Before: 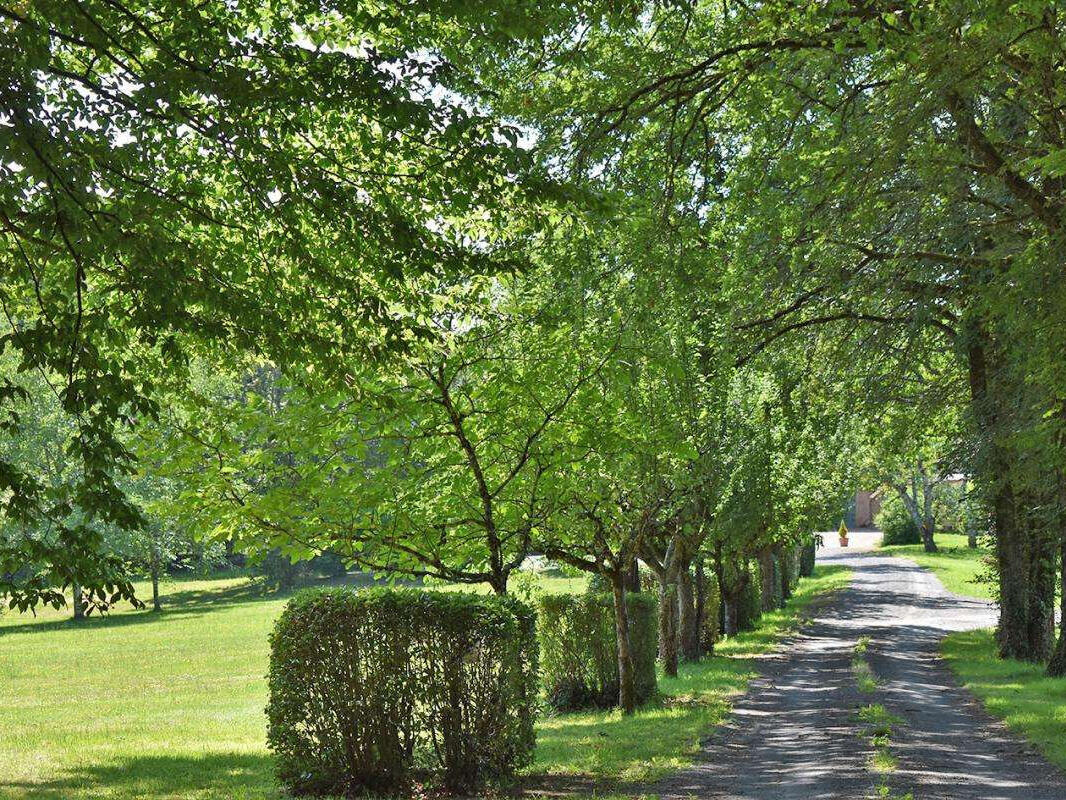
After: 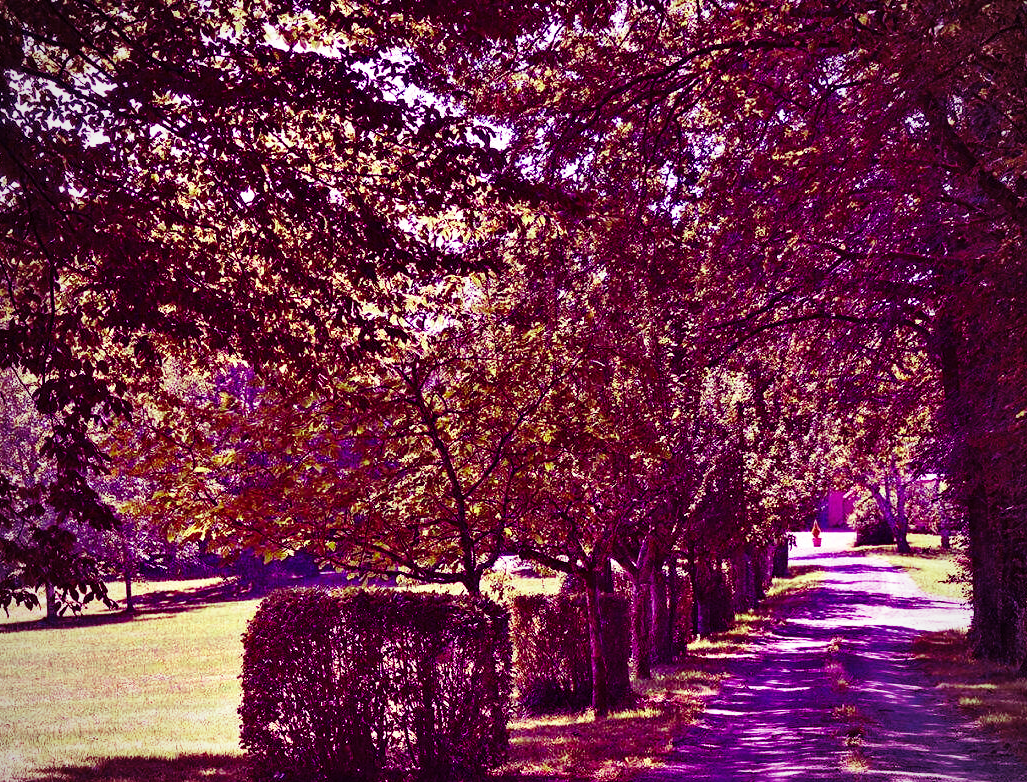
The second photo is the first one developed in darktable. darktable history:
color balance: mode lift, gamma, gain (sRGB), lift [1, 1, 0.101, 1]
white balance: red 1.009, blue 0.985
crop and rotate: left 2.536%, right 1.107%, bottom 2.246%
base curve: curves: ch0 [(0, 0) (0.028, 0.03) (0.121, 0.232) (0.46, 0.748) (0.859, 0.968) (1, 1)], preserve colors none
vignetting: fall-off radius 60.65%
